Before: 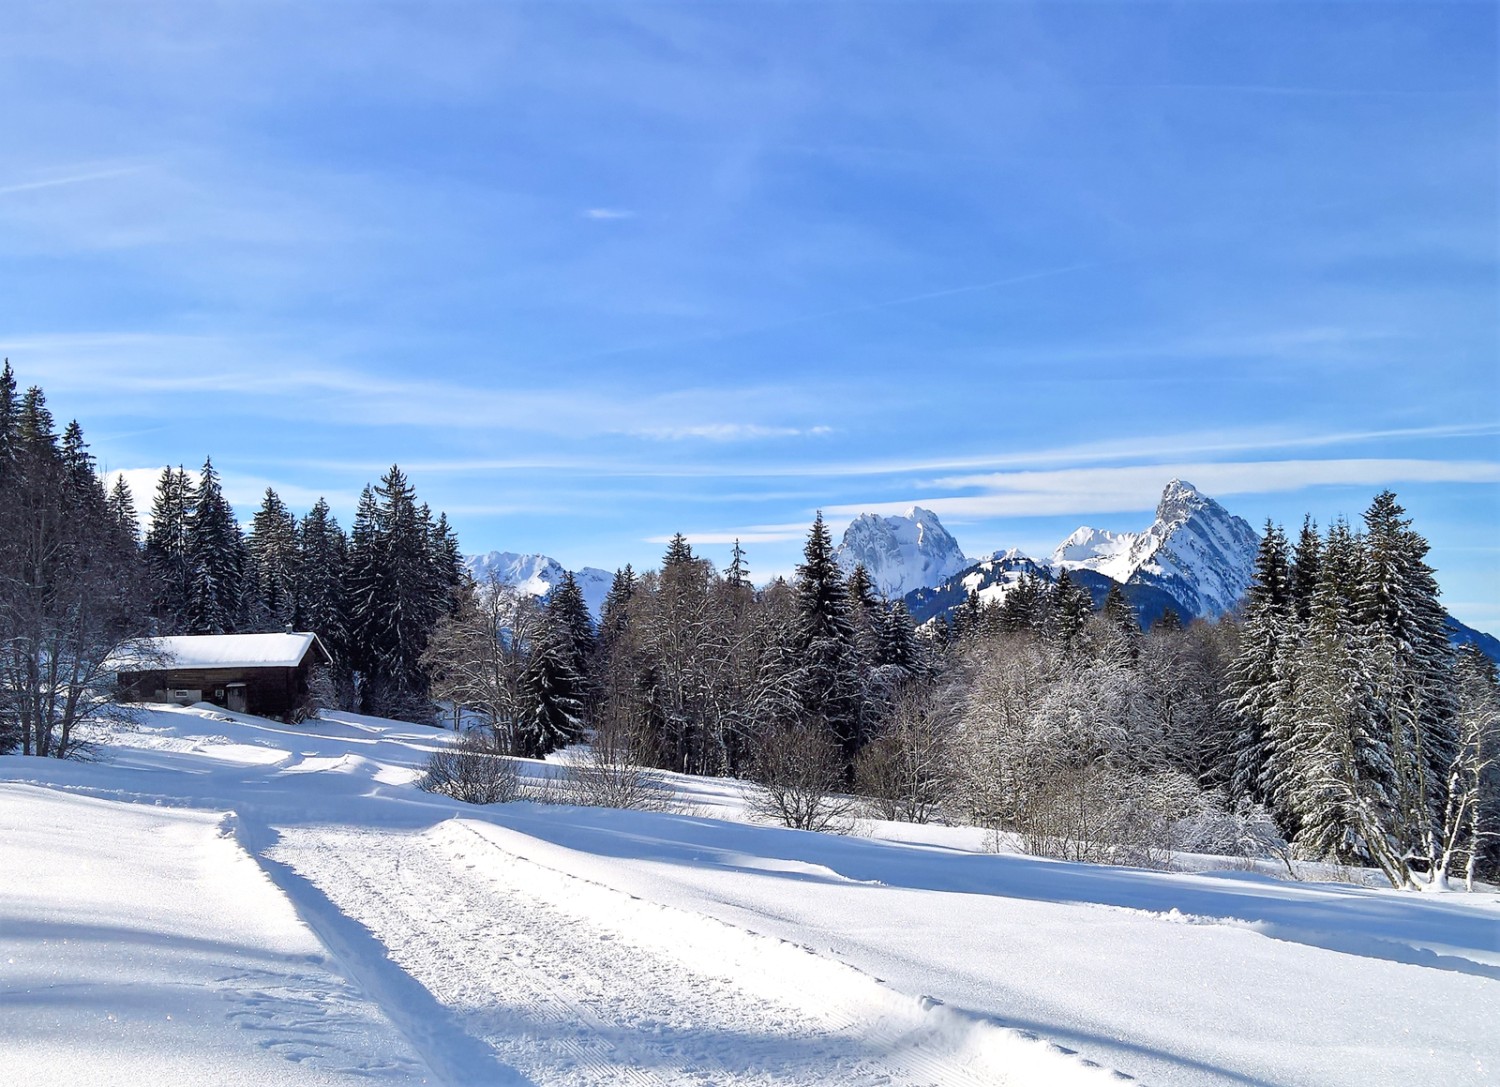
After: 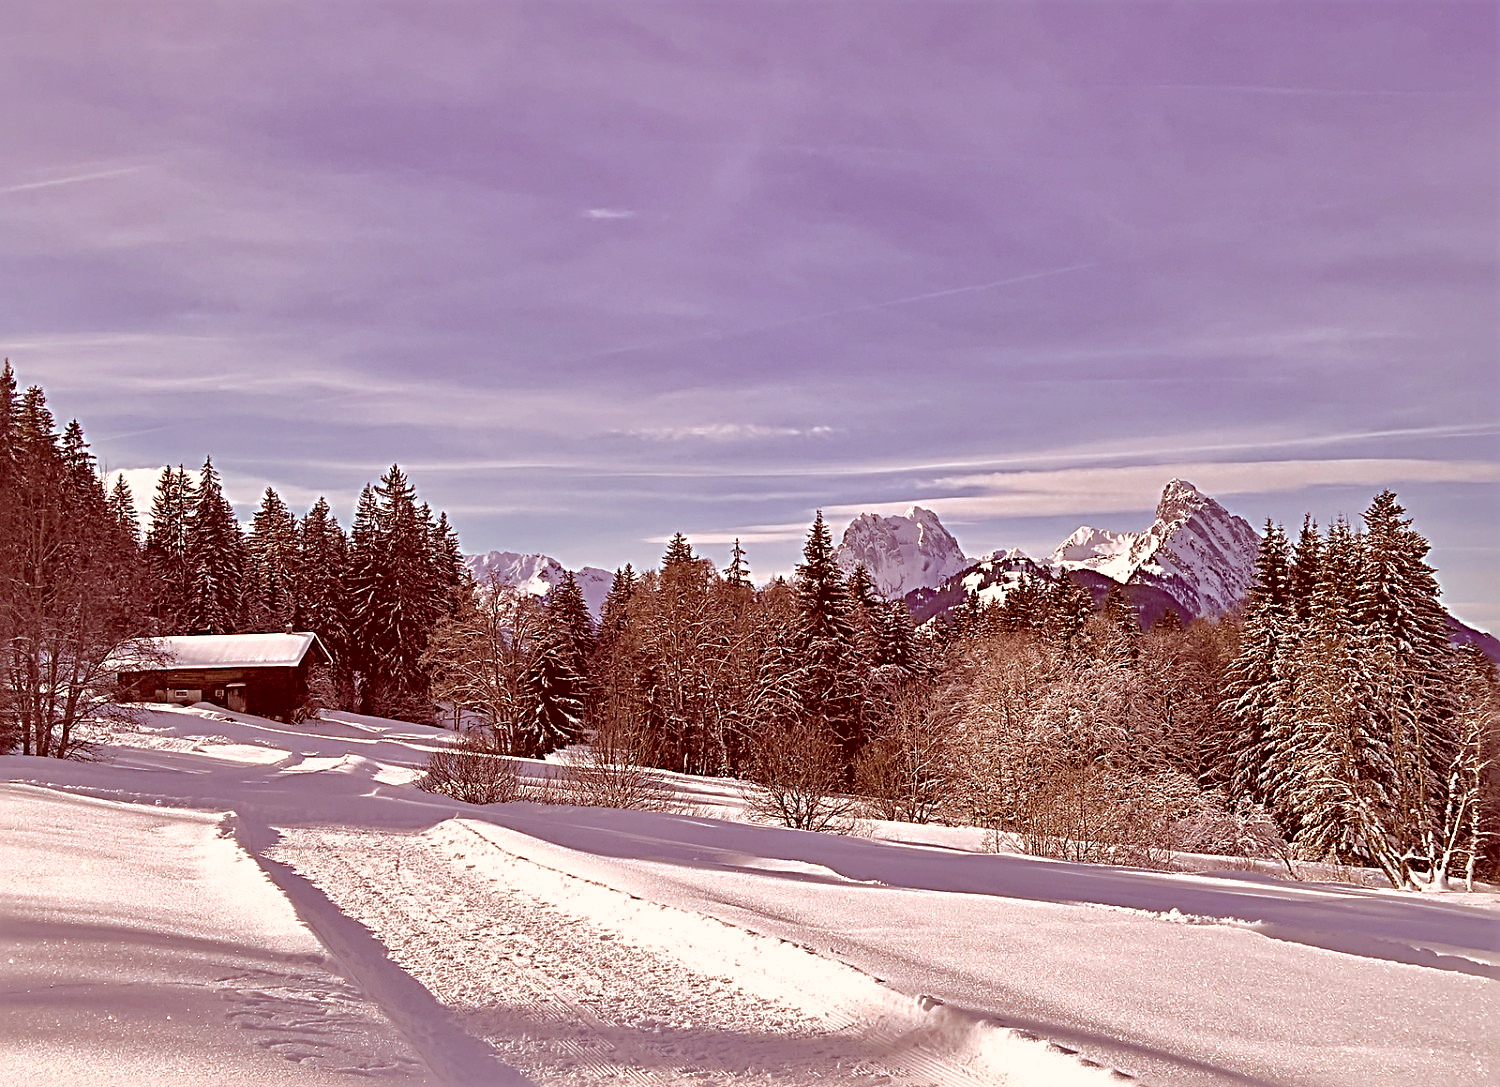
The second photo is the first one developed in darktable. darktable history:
color correction: highlights a* 9.03, highlights b* 8.71, shadows a* 40, shadows b* 40, saturation 0.8
shadows and highlights: shadows 40, highlights -60
sharpen: radius 3.69, amount 0.928
